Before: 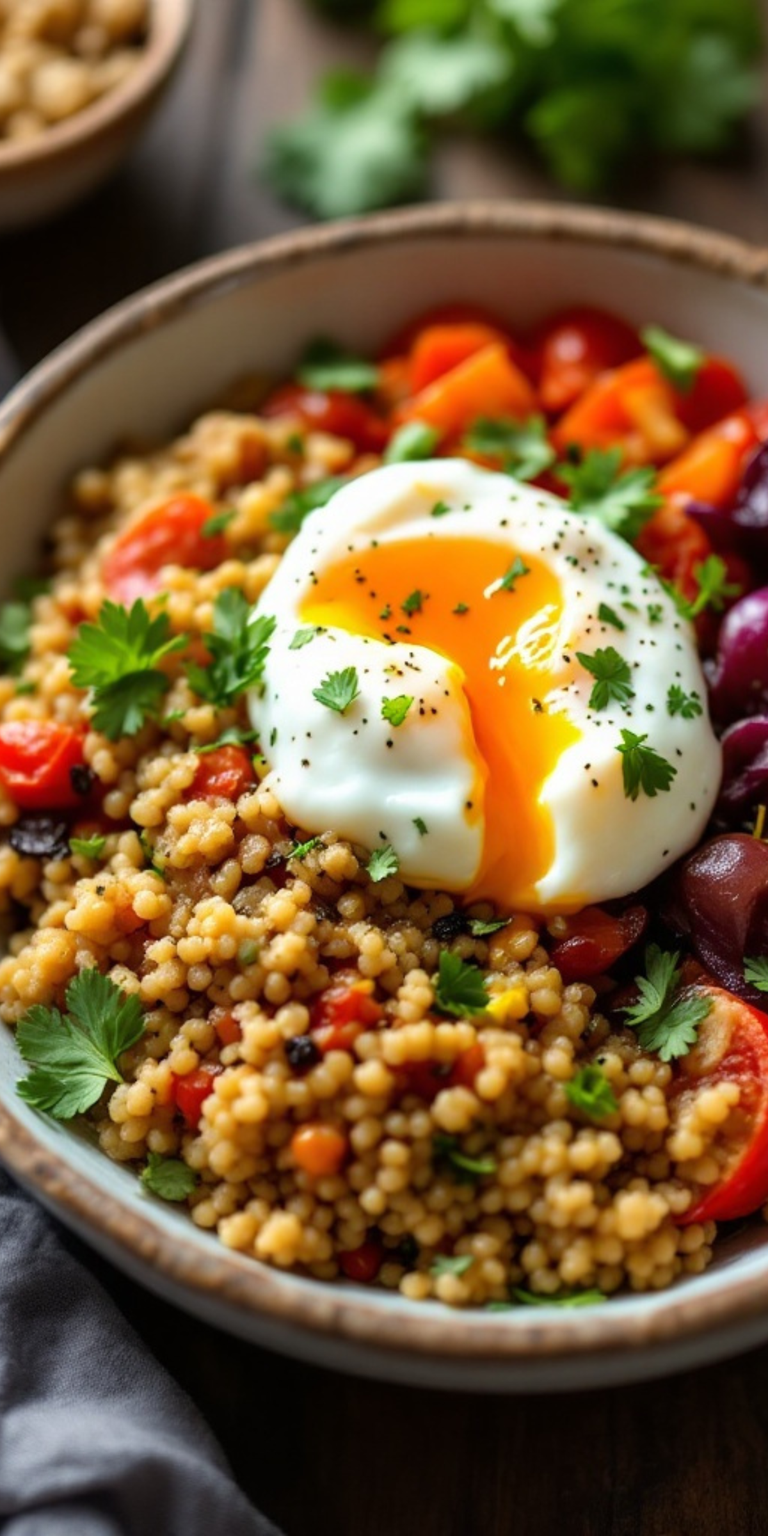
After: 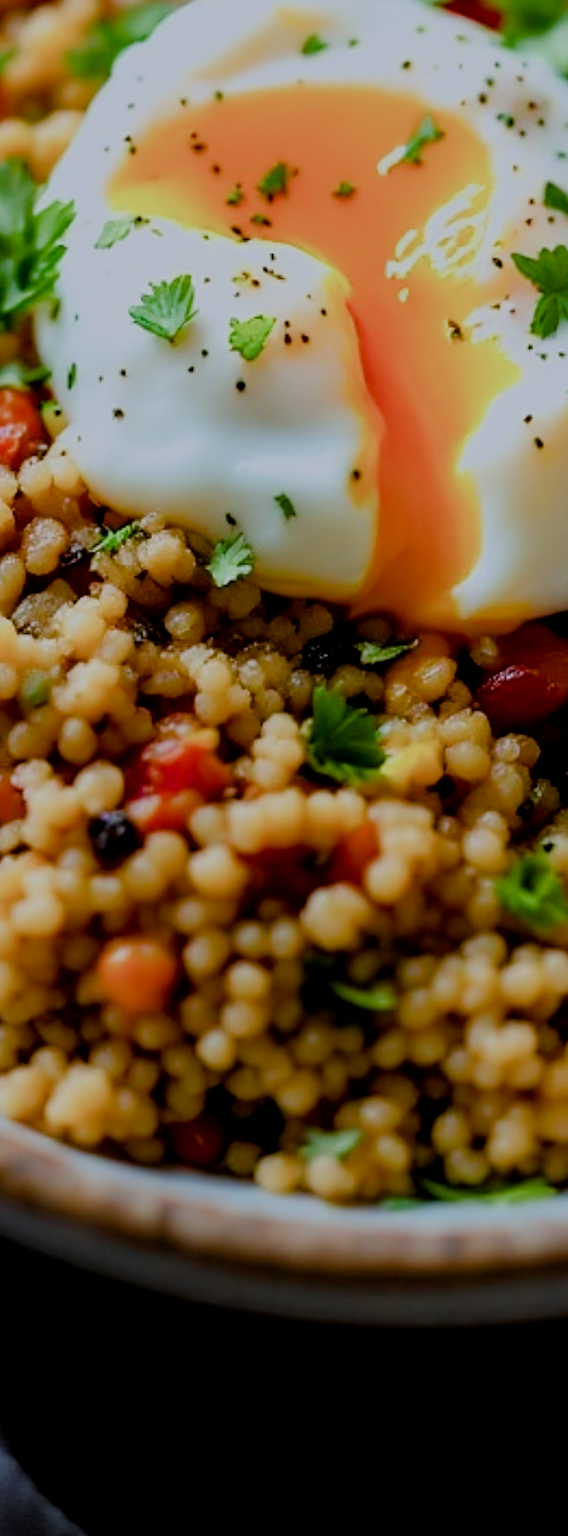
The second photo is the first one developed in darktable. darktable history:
crop and rotate: left 29.237%, top 31.152%, right 19.807%
sharpen: on, module defaults
filmic rgb: black relative exposure -7.32 EV, white relative exposure 5.09 EV, hardness 3.2
color balance: mode lift, gamma, gain (sRGB)
color calibration: output R [0.994, 0.059, -0.119, 0], output G [-0.036, 1.09, -0.119, 0], output B [0.078, -0.108, 0.961, 0], illuminant custom, x 0.371, y 0.382, temperature 4281.14 K
exposure: black level correction 0.006, exposure -0.226 EV, compensate highlight preservation false
color balance rgb: shadows lift › chroma 1%, shadows lift › hue 113°, highlights gain › chroma 0.2%, highlights gain › hue 333°, perceptual saturation grading › global saturation 20%, perceptual saturation grading › highlights -50%, perceptual saturation grading › shadows 25%, contrast -10%
